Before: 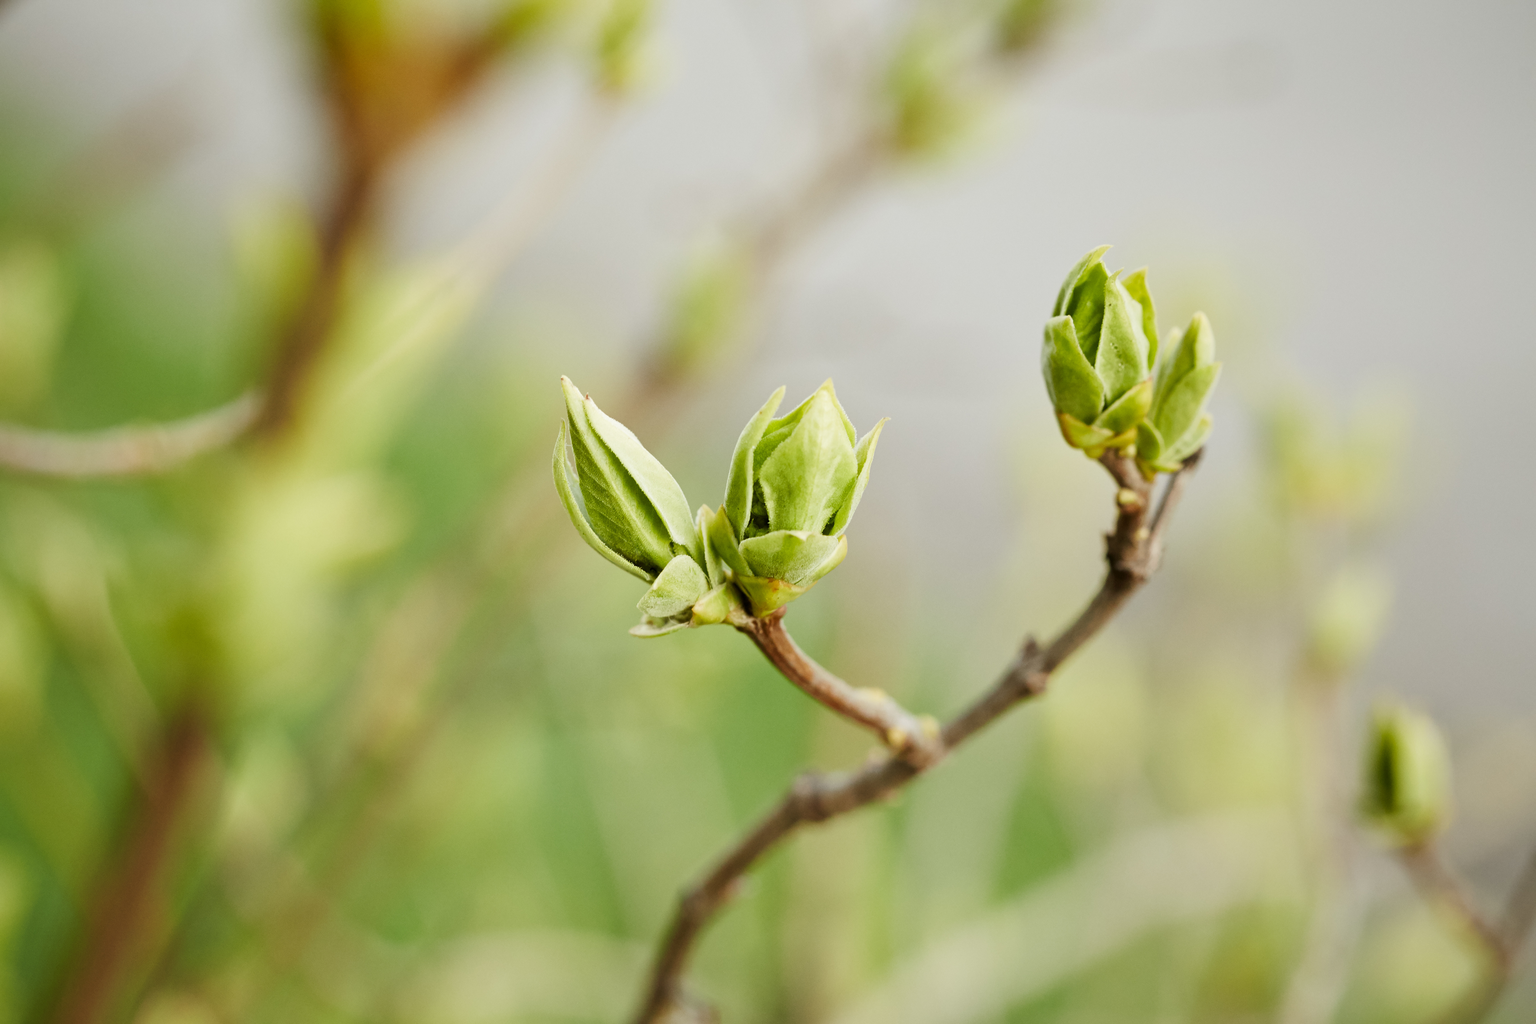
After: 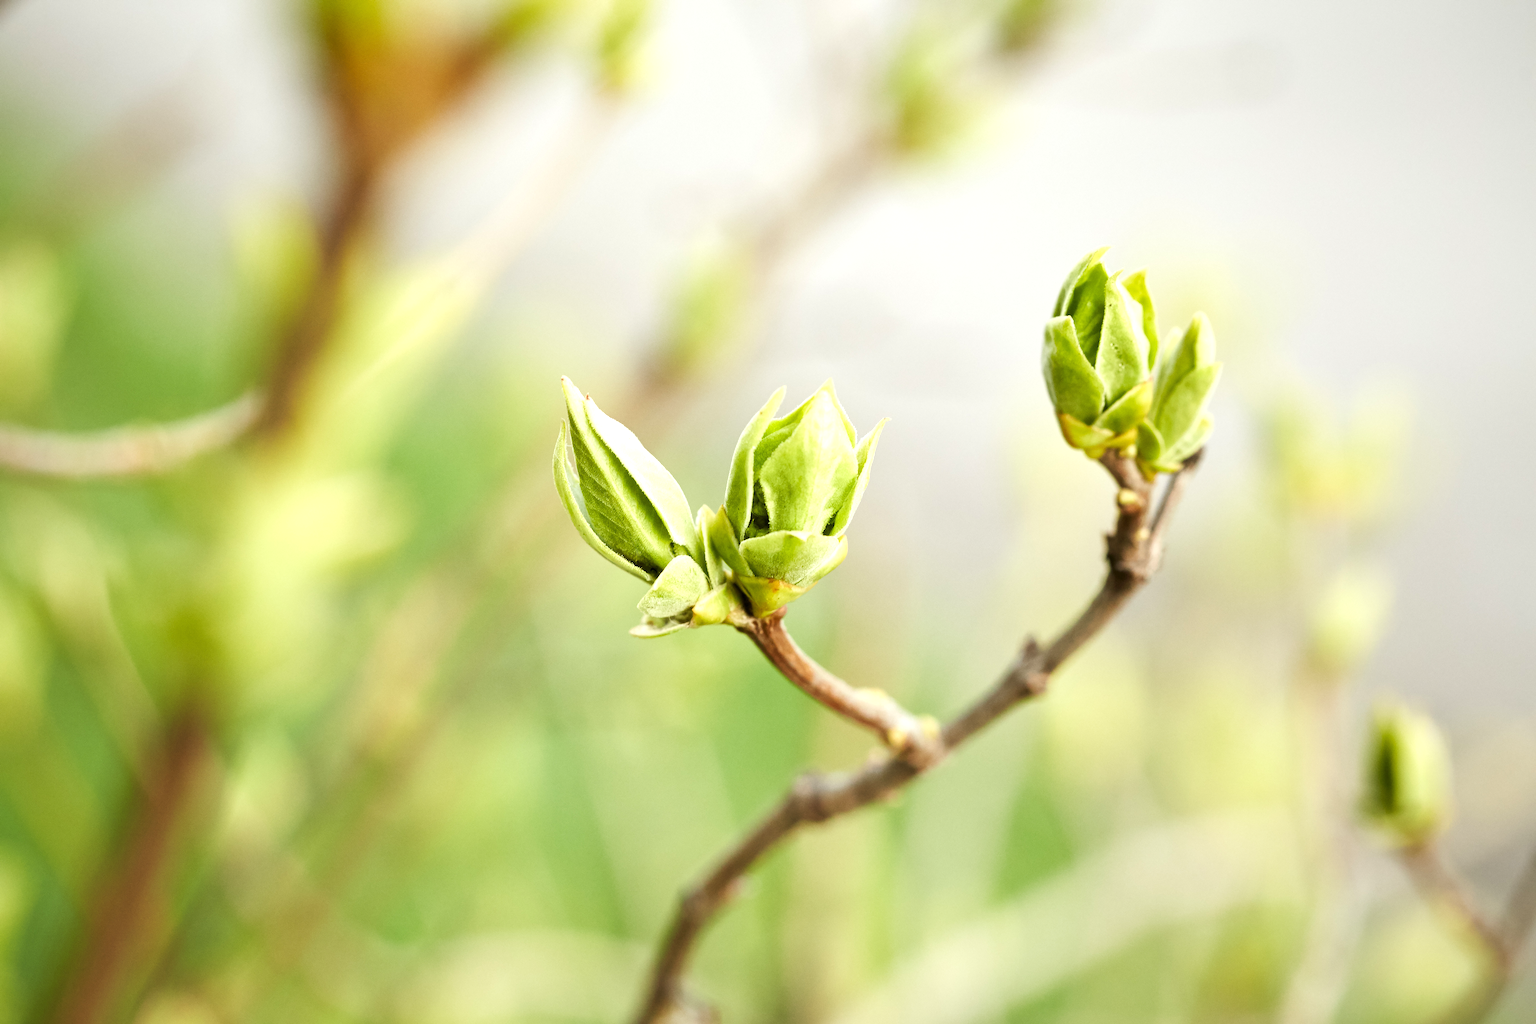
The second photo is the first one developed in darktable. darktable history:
tone equalizer: on, module defaults
exposure: exposure 0.657 EV, compensate highlight preservation false
